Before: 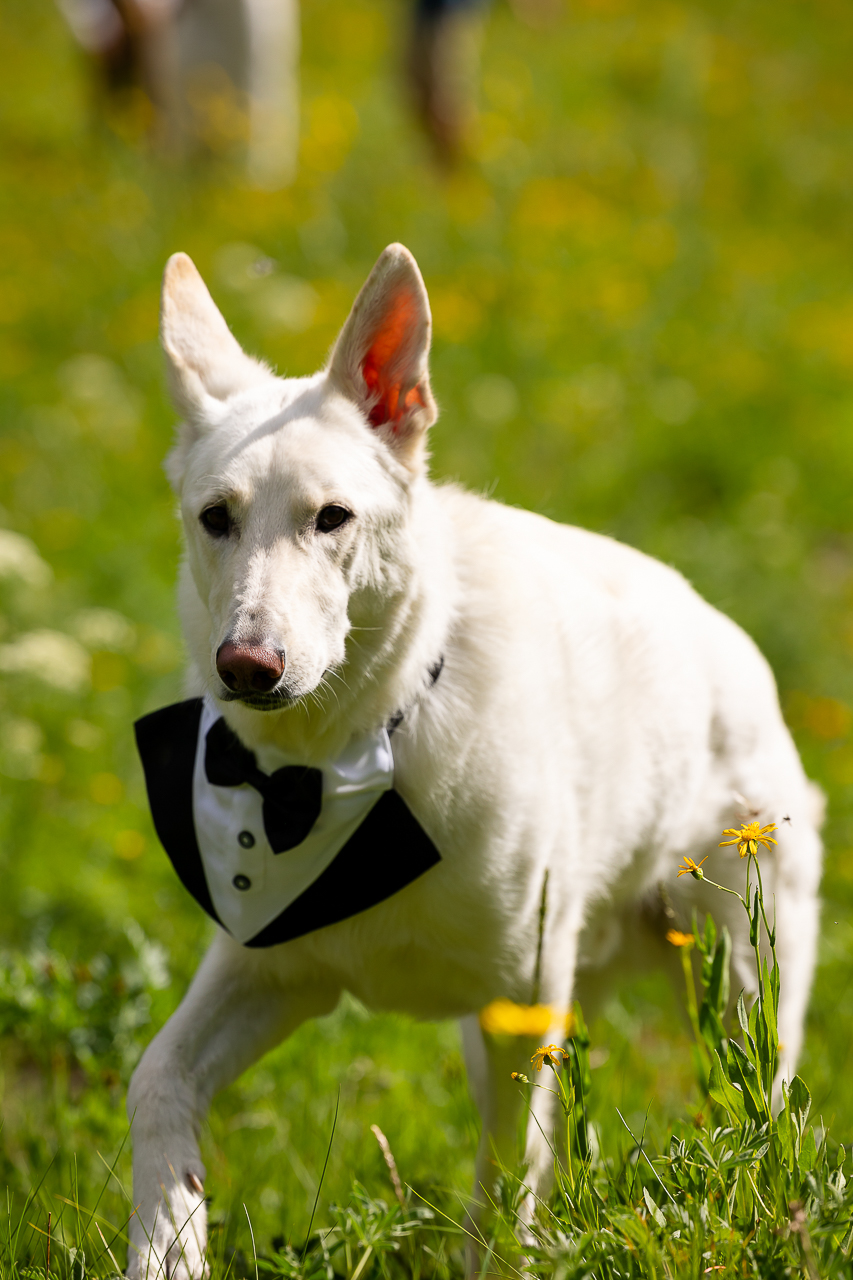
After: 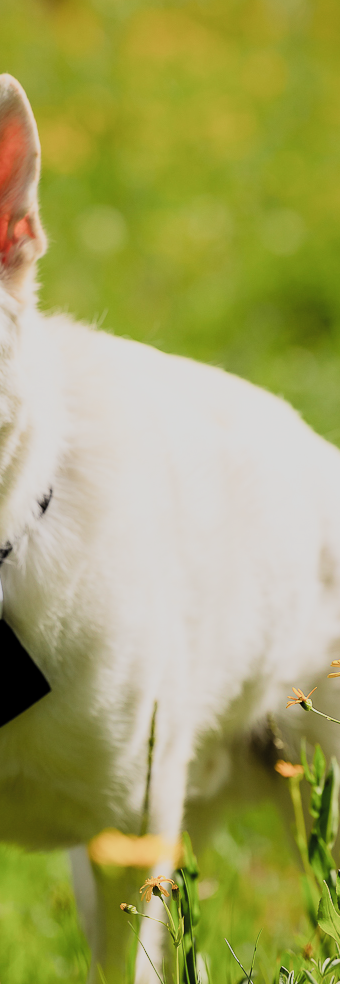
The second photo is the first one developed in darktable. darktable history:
crop: left 45.843%, top 13.212%, right 14.227%, bottom 9.882%
filmic rgb: black relative exposure -6.95 EV, white relative exposure 5.6 EV, hardness 2.86, color science v5 (2021), iterations of high-quality reconstruction 0, contrast in shadows safe, contrast in highlights safe
tone equalizer: -8 EV -0.786 EV, -7 EV -0.709 EV, -6 EV -0.633 EV, -5 EV -0.406 EV, -3 EV 0.376 EV, -2 EV 0.6 EV, -1 EV 0.687 EV, +0 EV 0.744 EV
